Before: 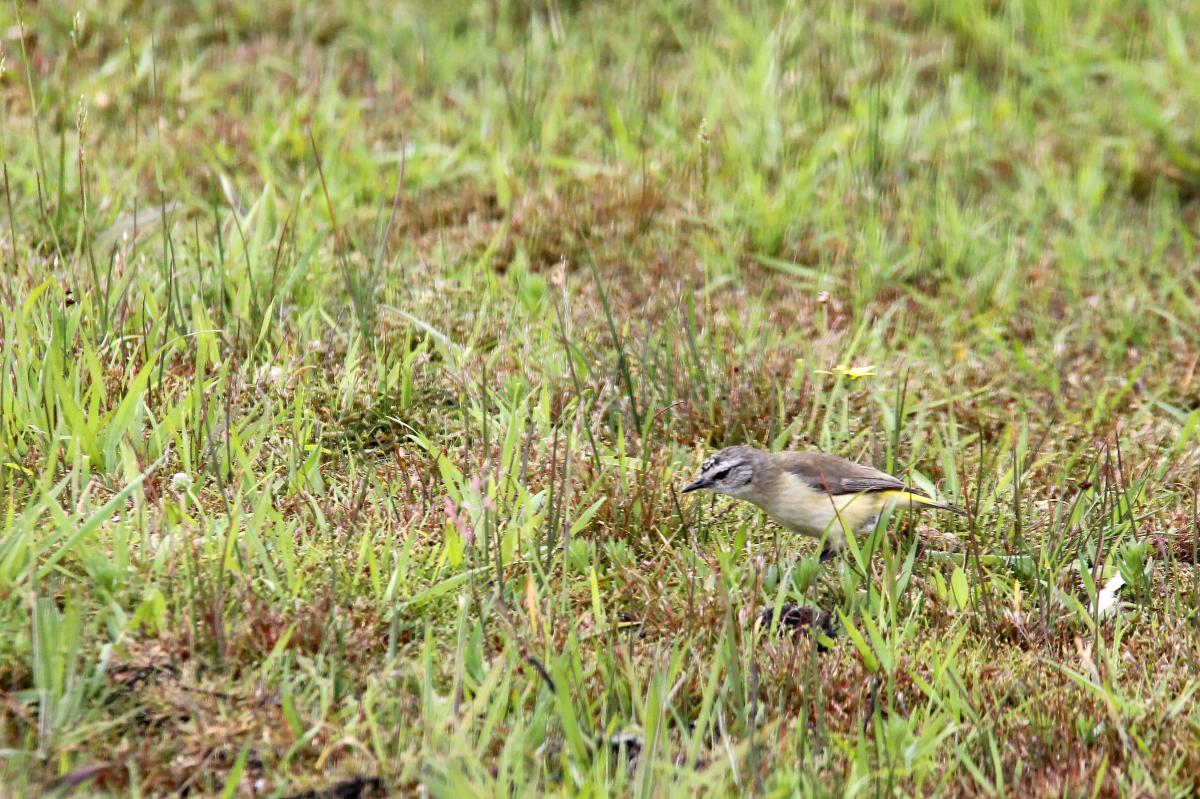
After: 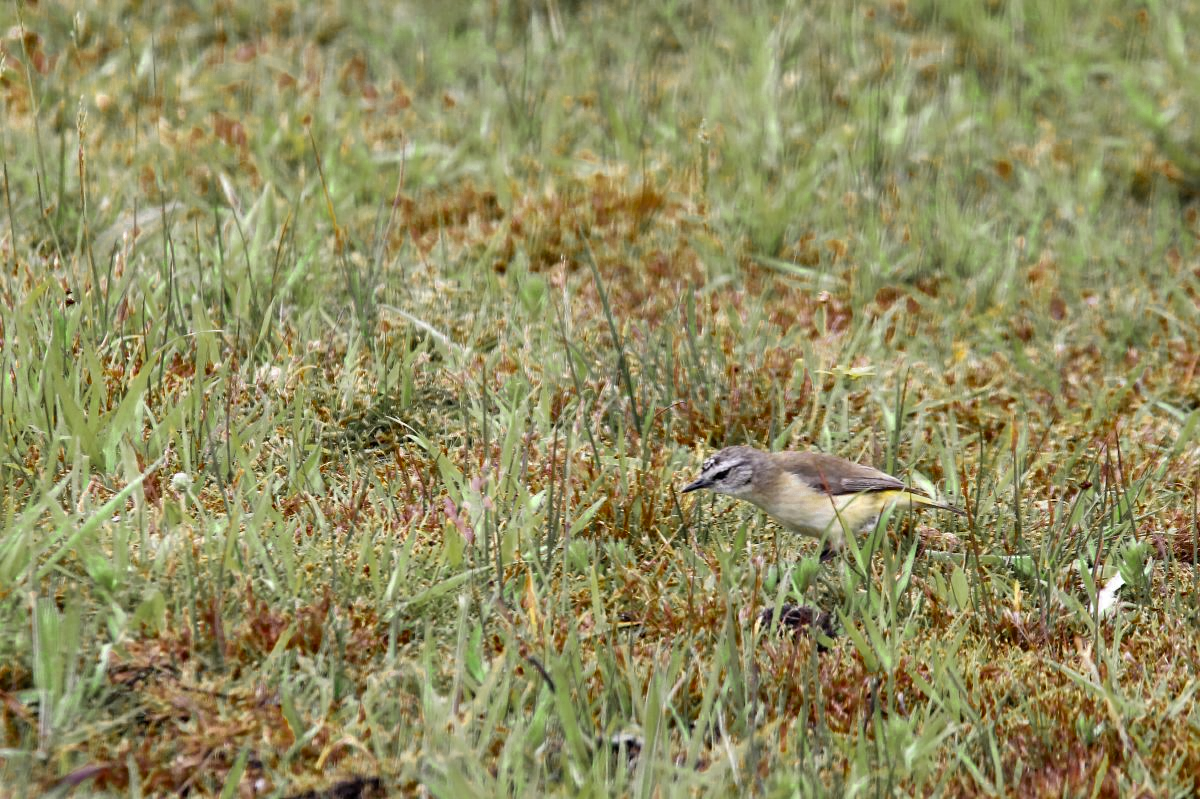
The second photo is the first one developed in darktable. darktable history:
color zones: curves: ch0 [(0.11, 0.396) (0.195, 0.36) (0.25, 0.5) (0.303, 0.412) (0.357, 0.544) (0.75, 0.5) (0.967, 0.328)]; ch1 [(0, 0.468) (0.112, 0.512) (0.202, 0.6) (0.25, 0.5) (0.307, 0.352) (0.357, 0.544) (0.75, 0.5) (0.963, 0.524)], mix 29.78%
